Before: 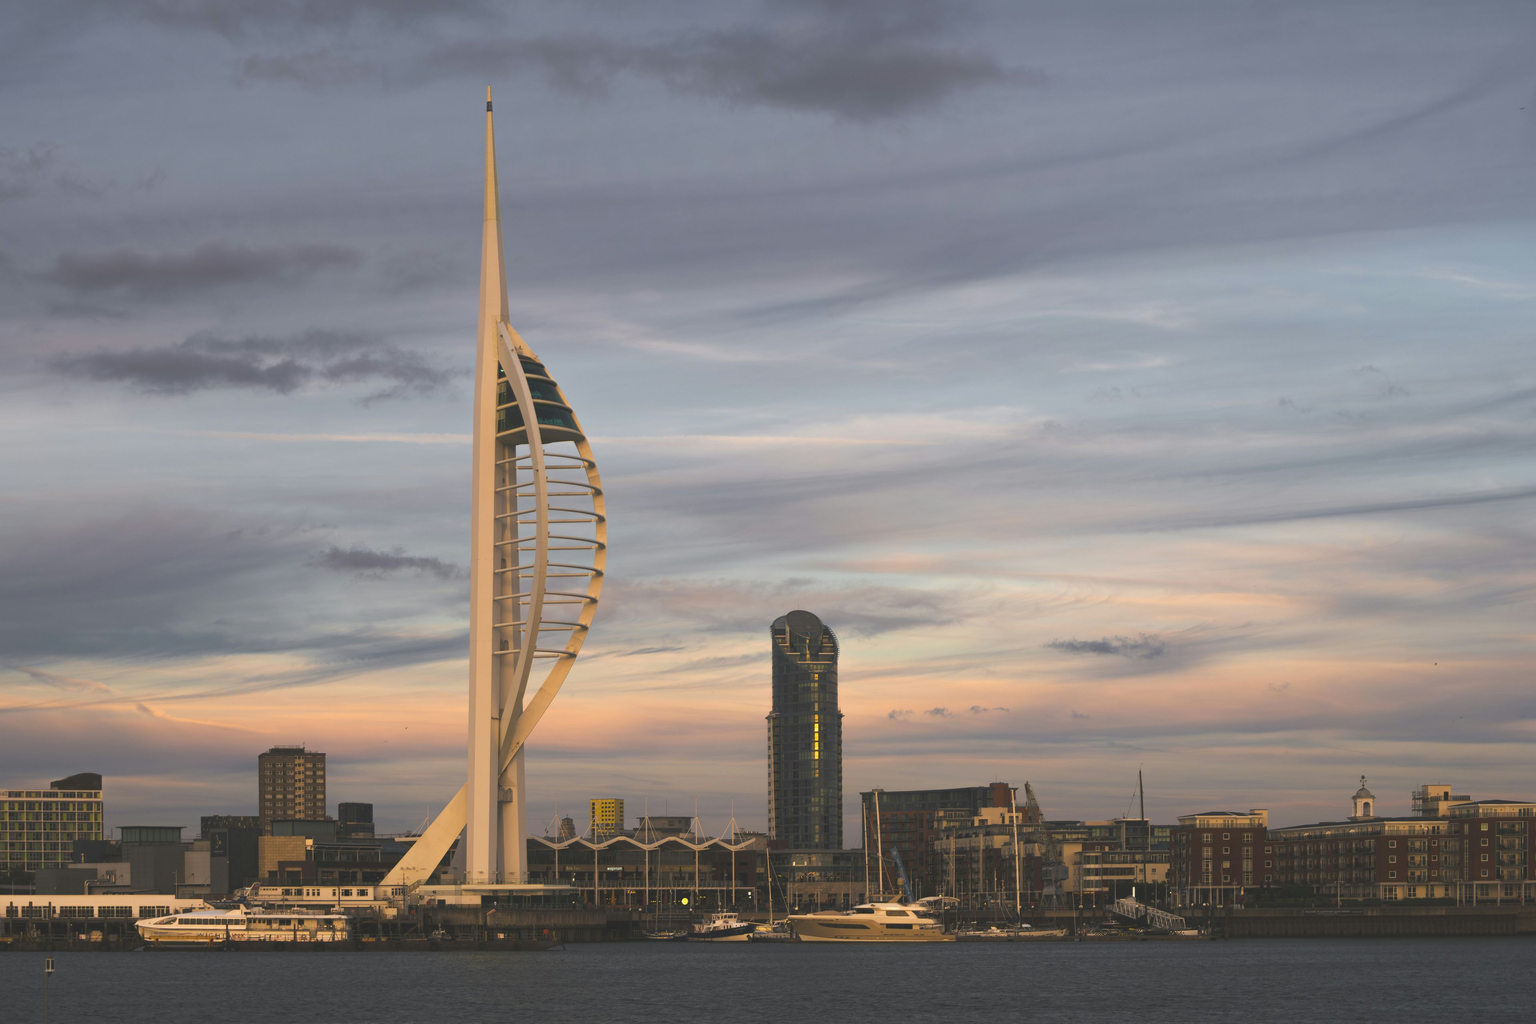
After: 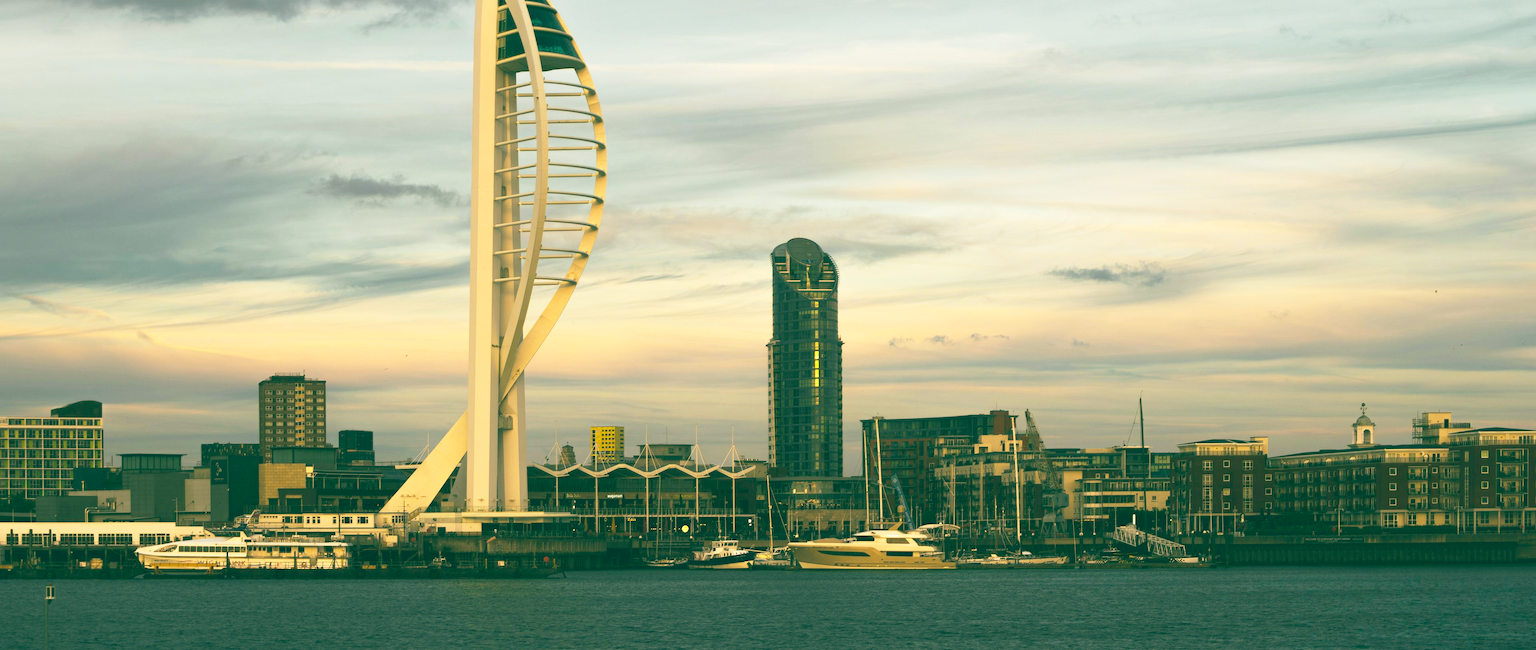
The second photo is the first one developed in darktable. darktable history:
color balance: lift [1.005, 0.99, 1.007, 1.01], gamma [1, 1.034, 1.032, 0.966], gain [0.873, 1.055, 1.067, 0.933]
base curve: curves: ch0 [(0, 0) (0.026, 0.03) (0.109, 0.232) (0.351, 0.748) (0.669, 0.968) (1, 1)], preserve colors none
crop and rotate: top 36.435%
